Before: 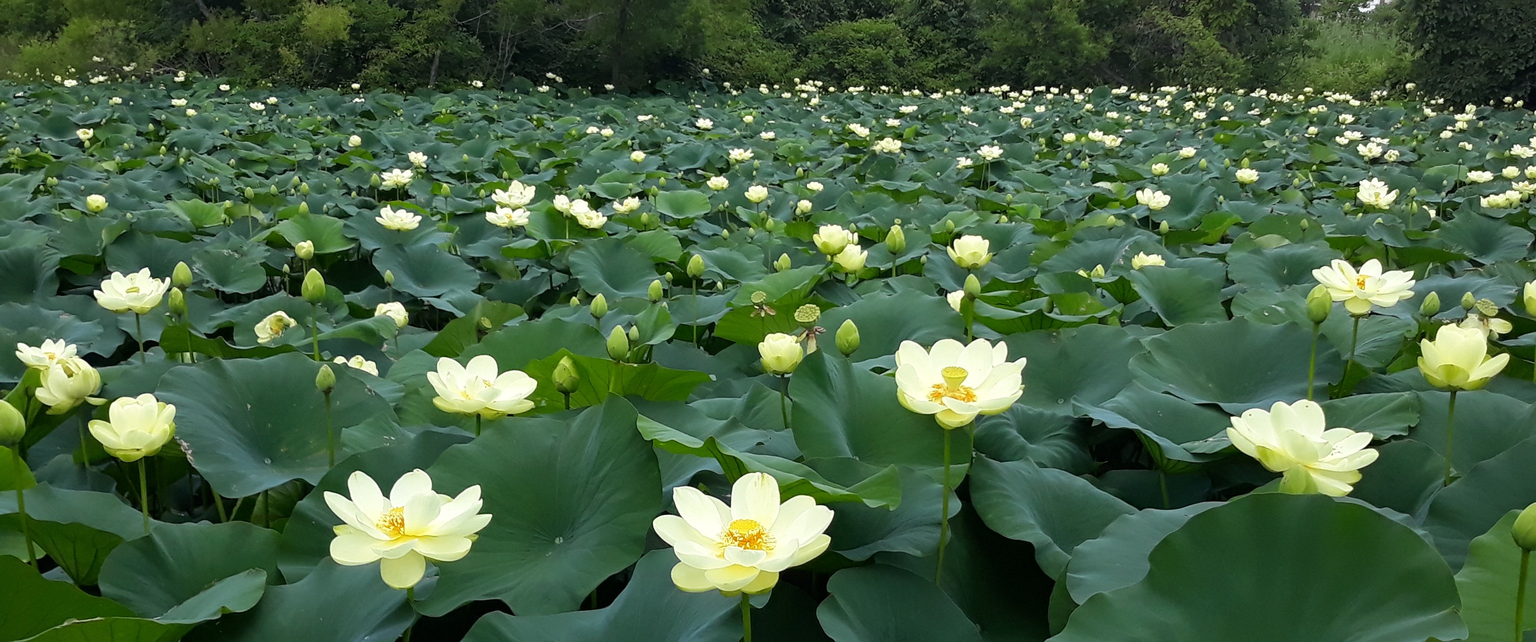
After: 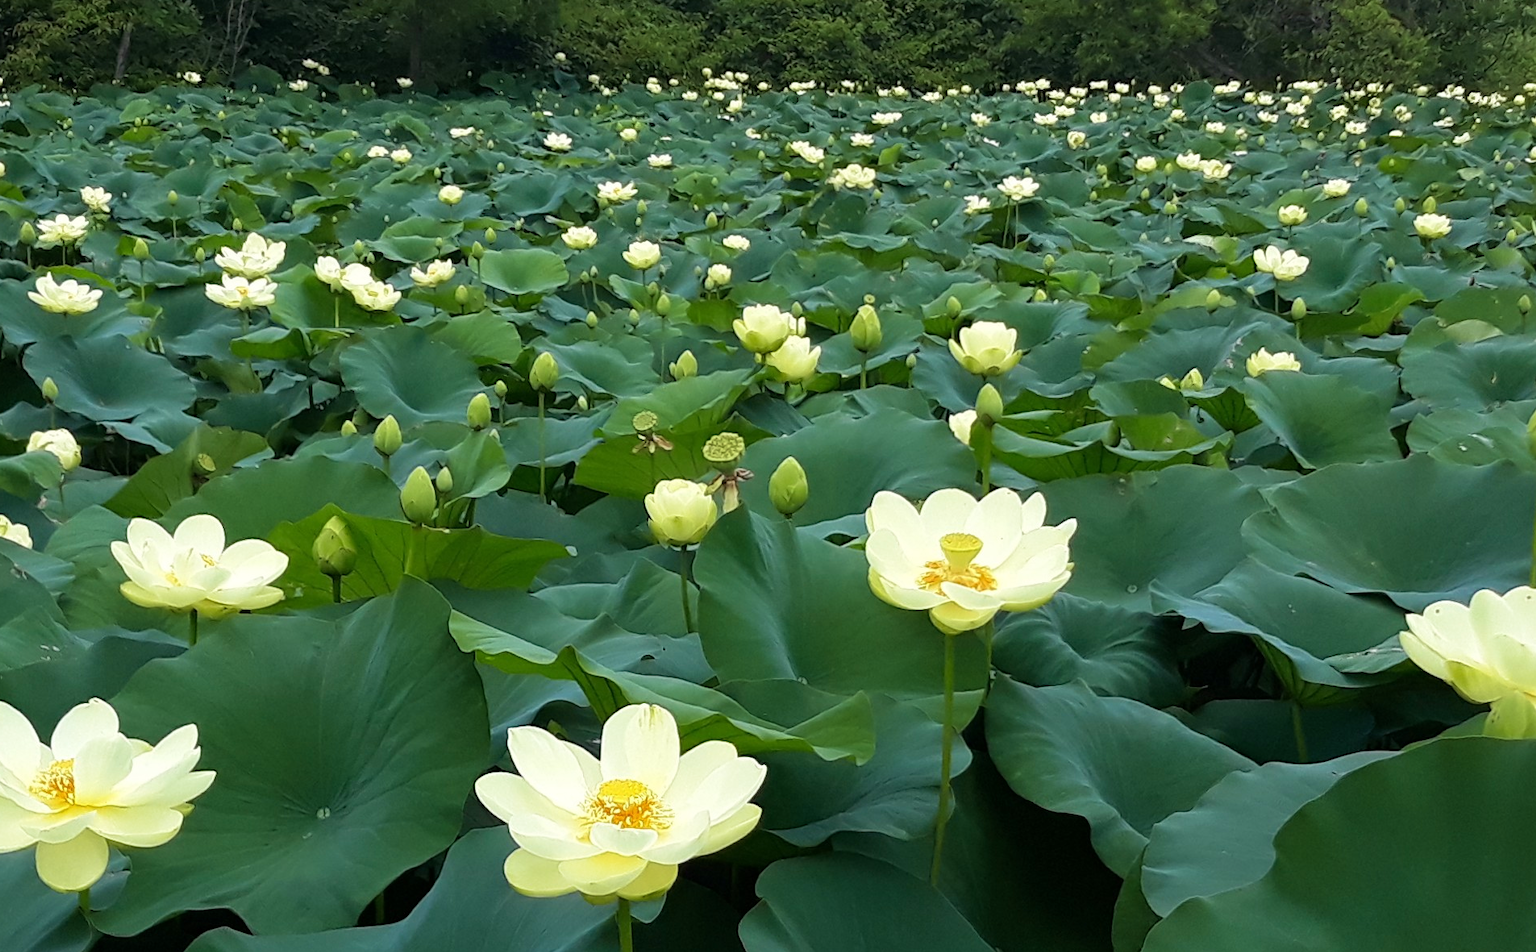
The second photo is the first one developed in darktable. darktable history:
velvia: on, module defaults
crop and rotate: left 23.352%, top 5.642%, right 14.574%, bottom 2.351%
